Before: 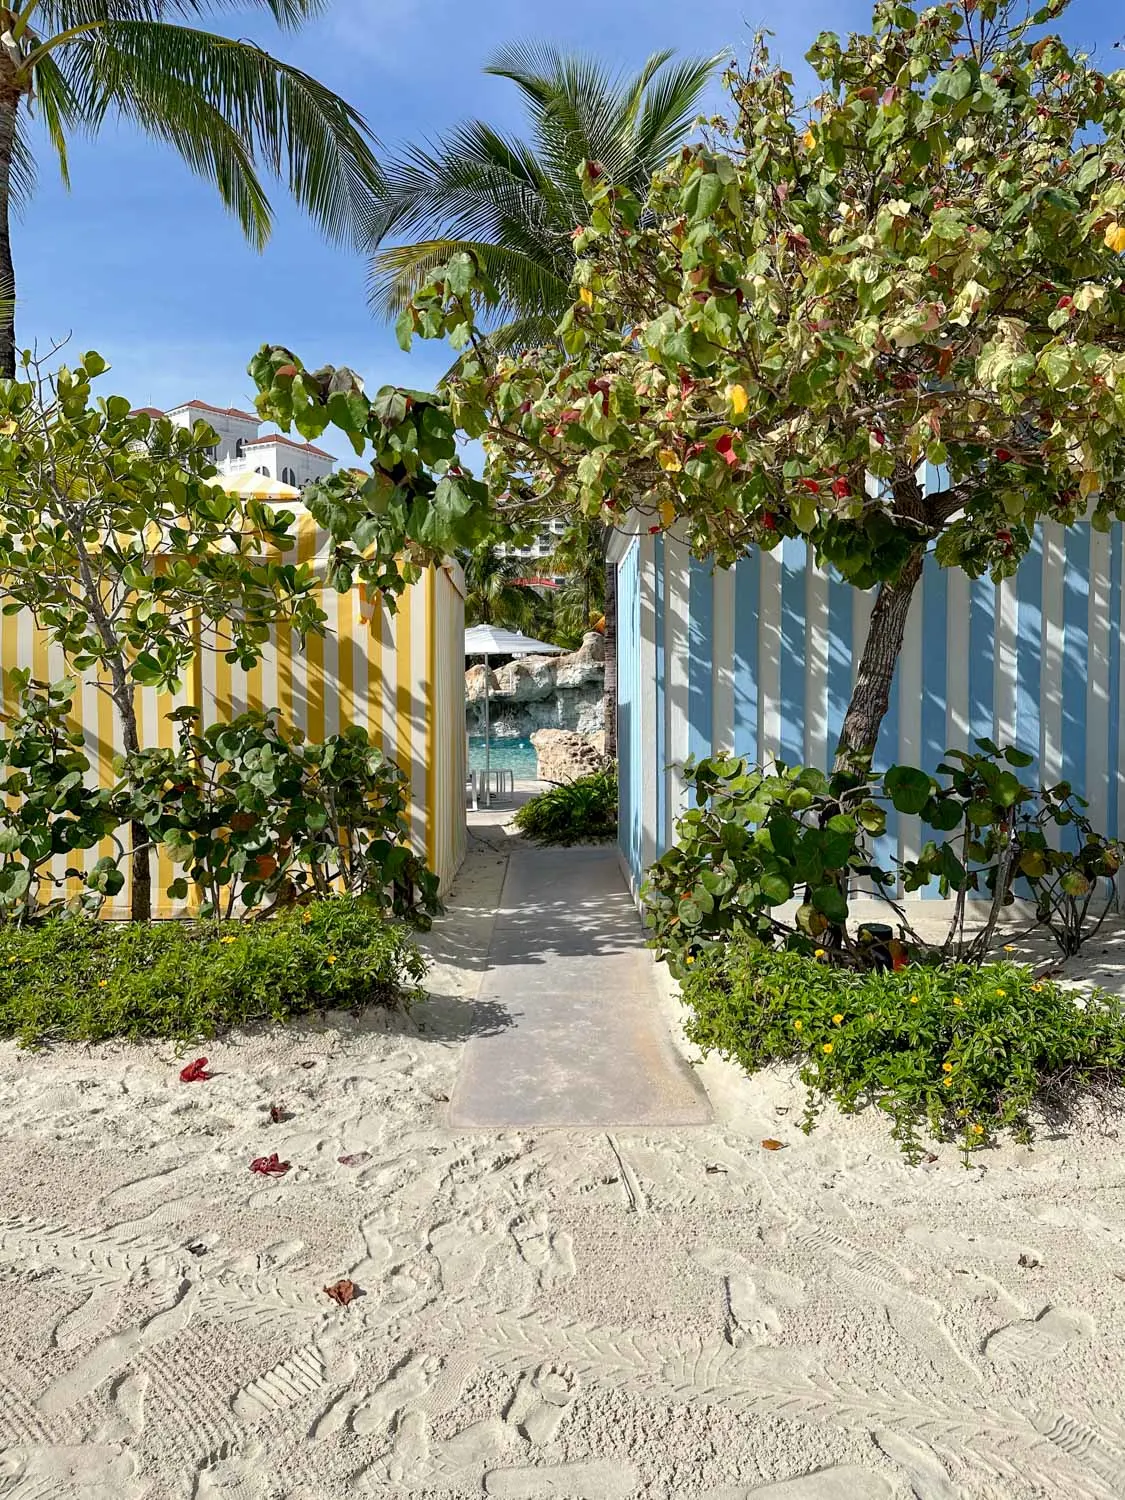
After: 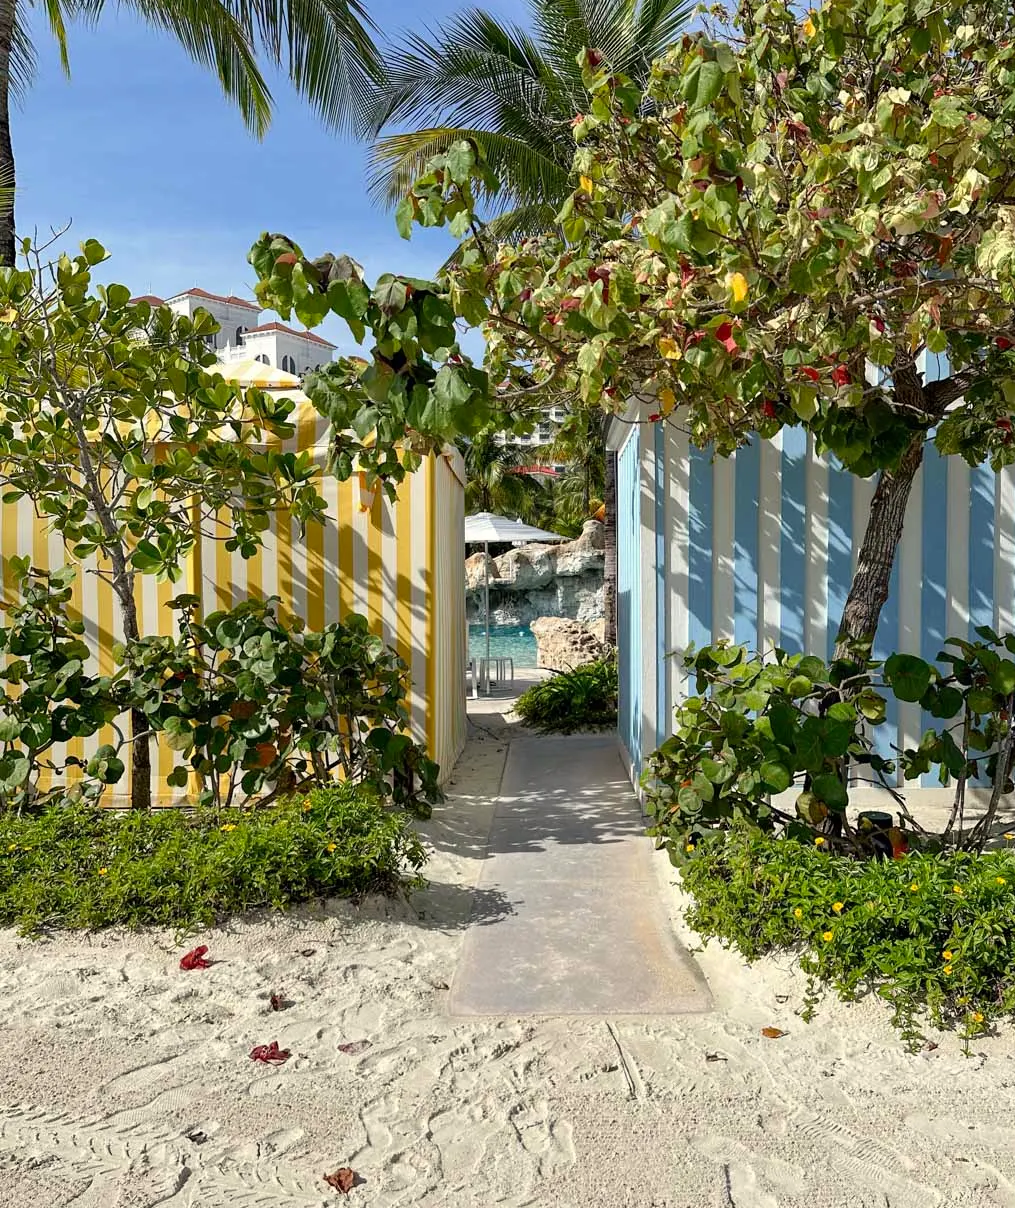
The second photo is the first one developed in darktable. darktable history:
crop: top 7.49%, right 9.717%, bottom 11.943%
color correction: highlights b* 3
